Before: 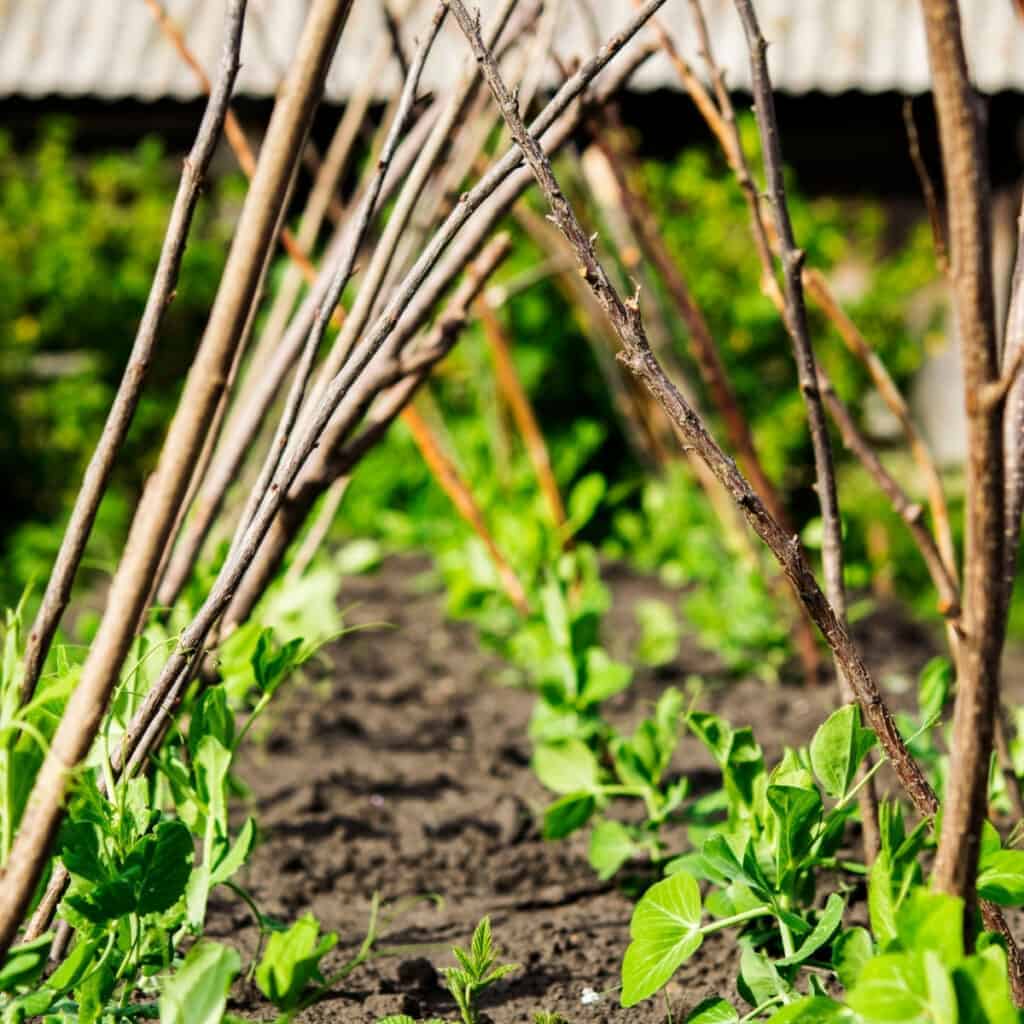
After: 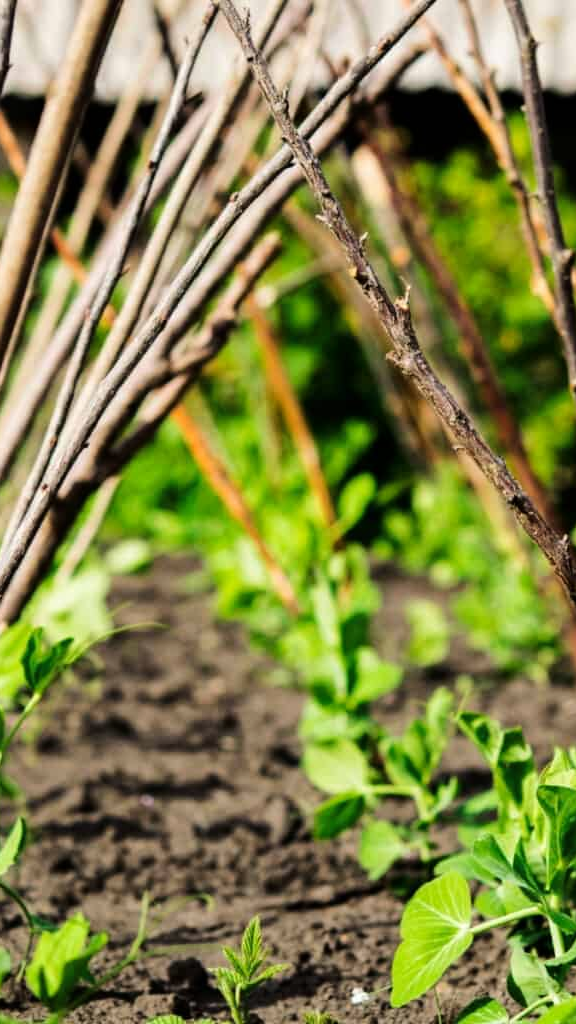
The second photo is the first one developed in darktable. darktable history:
tone curve: curves: ch0 [(0, 0) (0.08, 0.056) (0.4, 0.4) (0.6, 0.612) (0.92, 0.924) (1, 1)], color space Lab, linked channels, preserve colors none
crop and rotate: left 22.516%, right 21.234%
